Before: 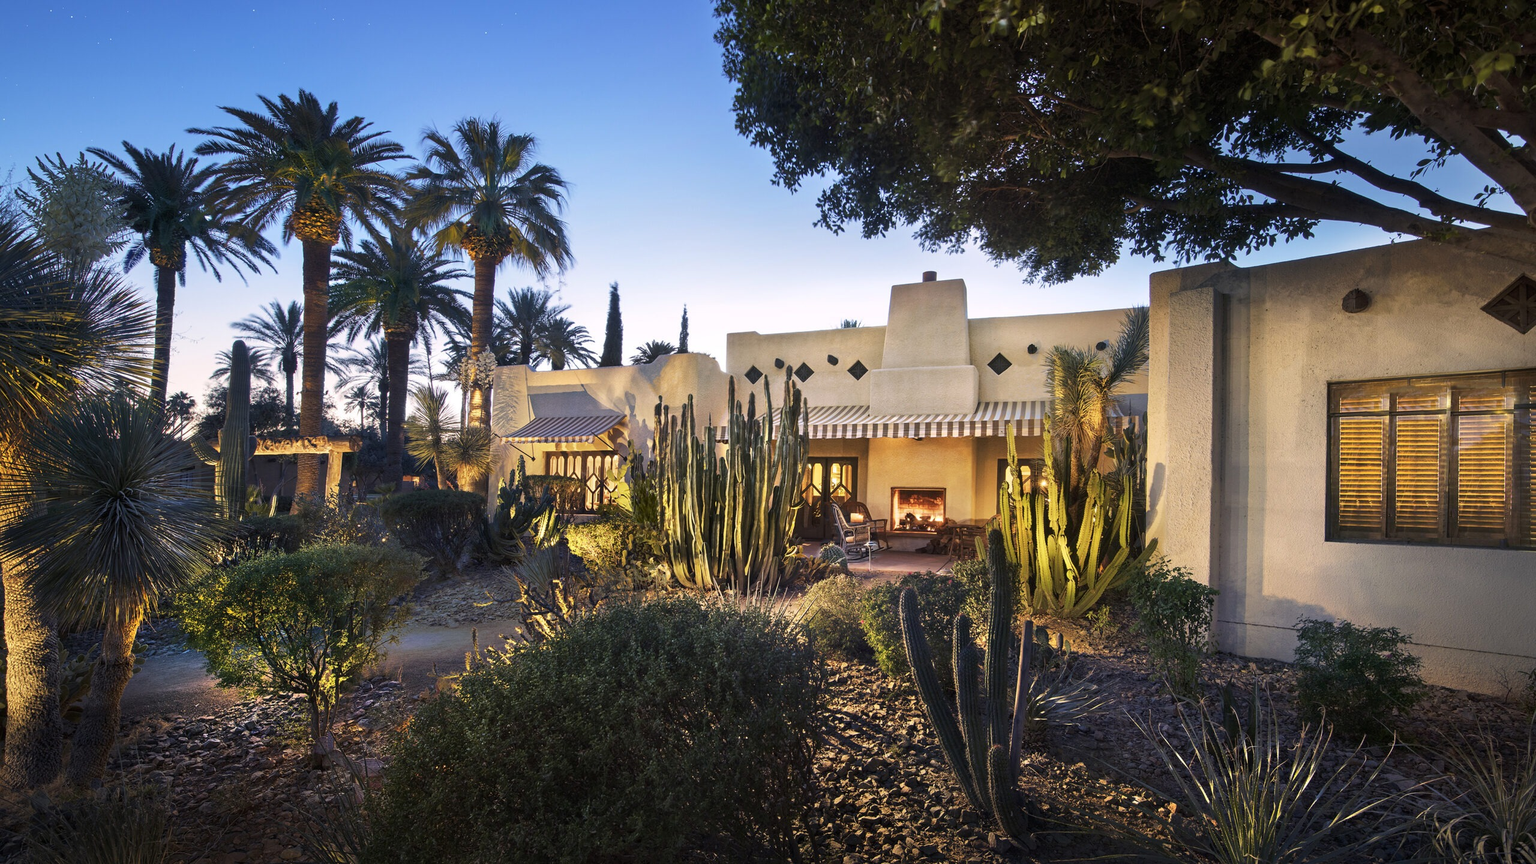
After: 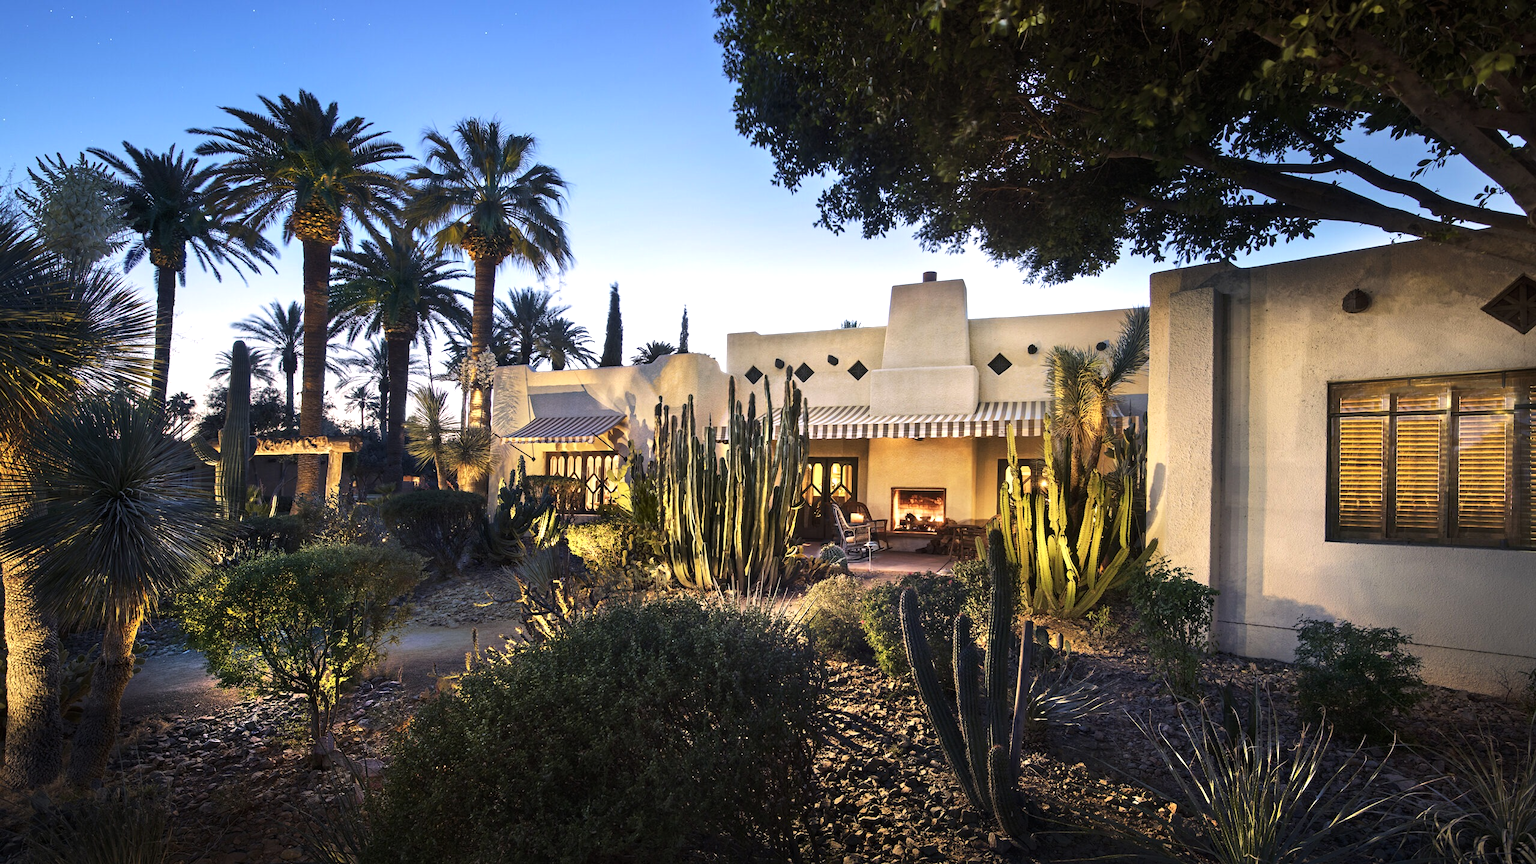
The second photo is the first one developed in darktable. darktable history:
tone equalizer: -8 EV -0.399 EV, -7 EV -0.406 EV, -6 EV -0.364 EV, -5 EV -0.218 EV, -3 EV 0.206 EV, -2 EV 0.357 EV, -1 EV 0.374 EV, +0 EV 0.436 EV, edges refinement/feathering 500, mask exposure compensation -1.57 EV, preserve details no
